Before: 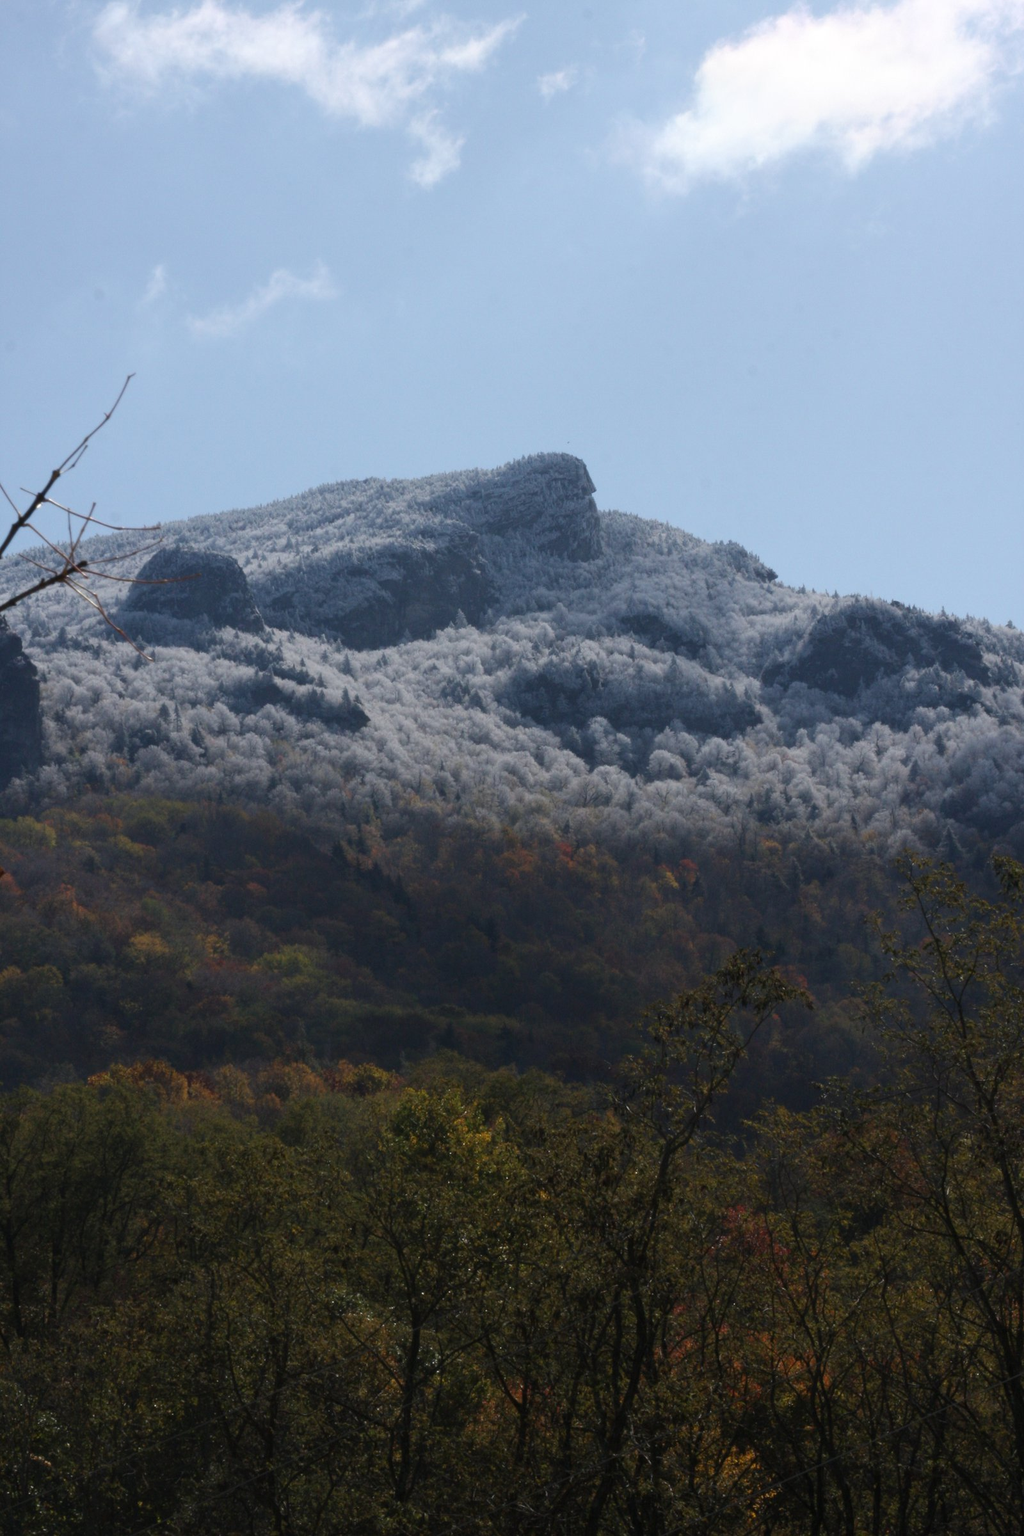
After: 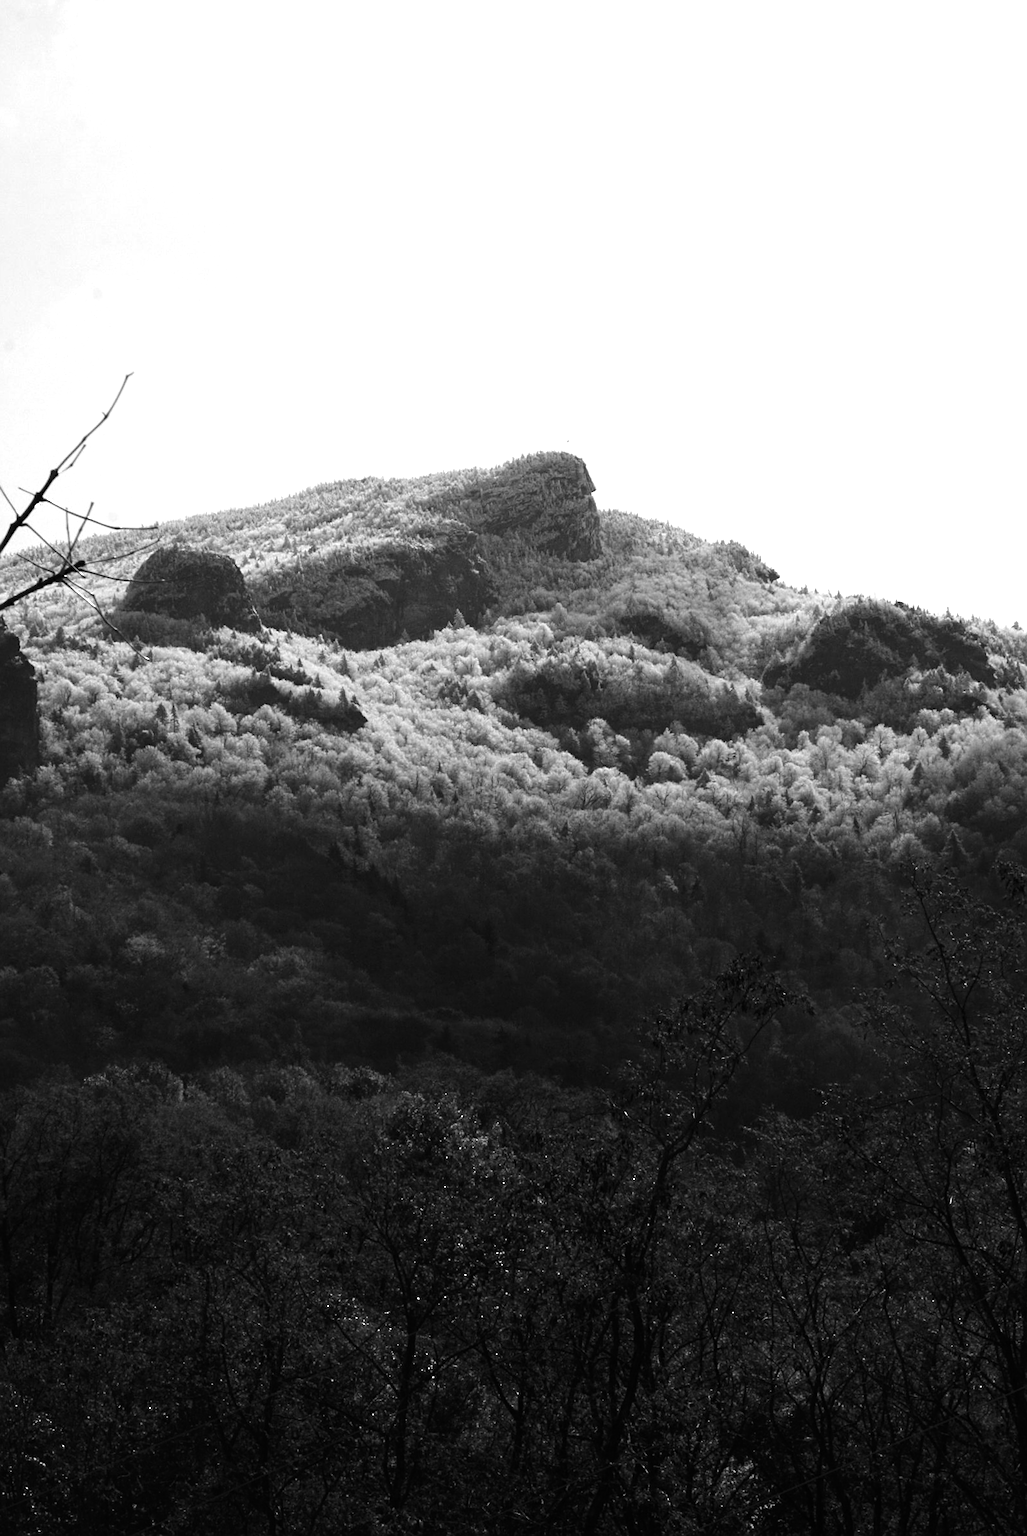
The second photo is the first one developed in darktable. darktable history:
tone equalizer: -8 EV -0.75 EV, -7 EV -0.7 EV, -6 EV -0.6 EV, -5 EV -0.4 EV, -3 EV 0.4 EV, -2 EV 0.6 EV, -1 EV 0.7 EV, +0 EV 0.75 EV, edges refinement/feathering 500, mask exposure compensation -1.57 EV, preserve details no
color balance rgb: linear chroma grading › global chroma 50%, perceptual saturation grading › global saturation 2.34%, global vibrance 6.64%, contrast 12.71%, saturation formula JzAzBz (2021)
white balance: red 1.009, blue 0.985
monochrome: on, module defaults
tone curve: curves: ch0 [(0, 0) (0.161, 0.144) (0.501, 0.497) (1, 1)], color space Lab, linked channels, preserve colors none
sharpen: on, module defaults
exposure: exposure 0.2 EV, compensate highlight preservation false
rotate and perspective: rotation 0.192°, lens shift (horizontal) -0.015, crop left 0.005, crop right 0.996, crop top 0.006, crop bottom 0.99
